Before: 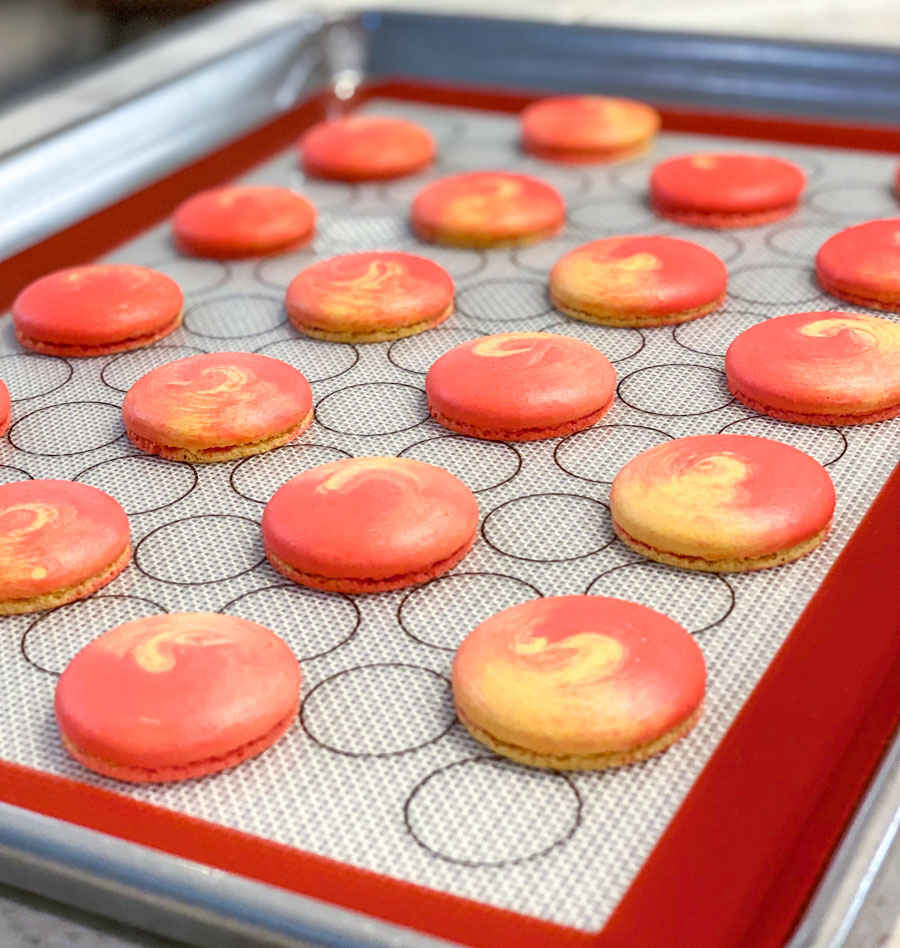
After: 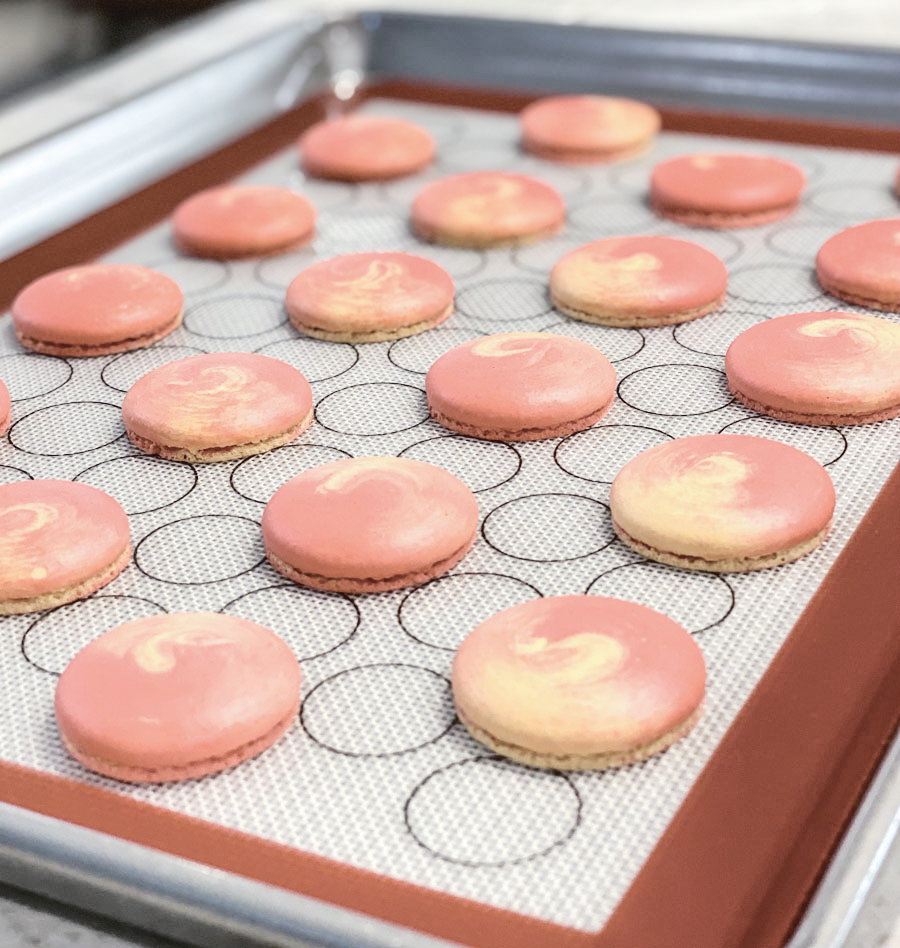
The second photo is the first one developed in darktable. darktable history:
tone curve: curves: ch0 [(0, 0) (0.003, 0.049) (0.011, 0.052) (0.025, 0.057) (0.044, 0.069) (0.069, 0.076) (0.1, 0.09) (0.136, 0.111) (0.177, 0.15) (0.224, 0.197) (0.277, 0.267) (0.335, 0.366) (0.399, 0.477) (0.468, 0.561) (0.543, 0.651) (0.623, 0.733) (0.709, 0.804) (0.801, 0.869) (0.898, 0.924) (1, 1)], color space Lab, independent channels, preserve colors none
color correction: highlights b* 0.013, saturation 0.507
